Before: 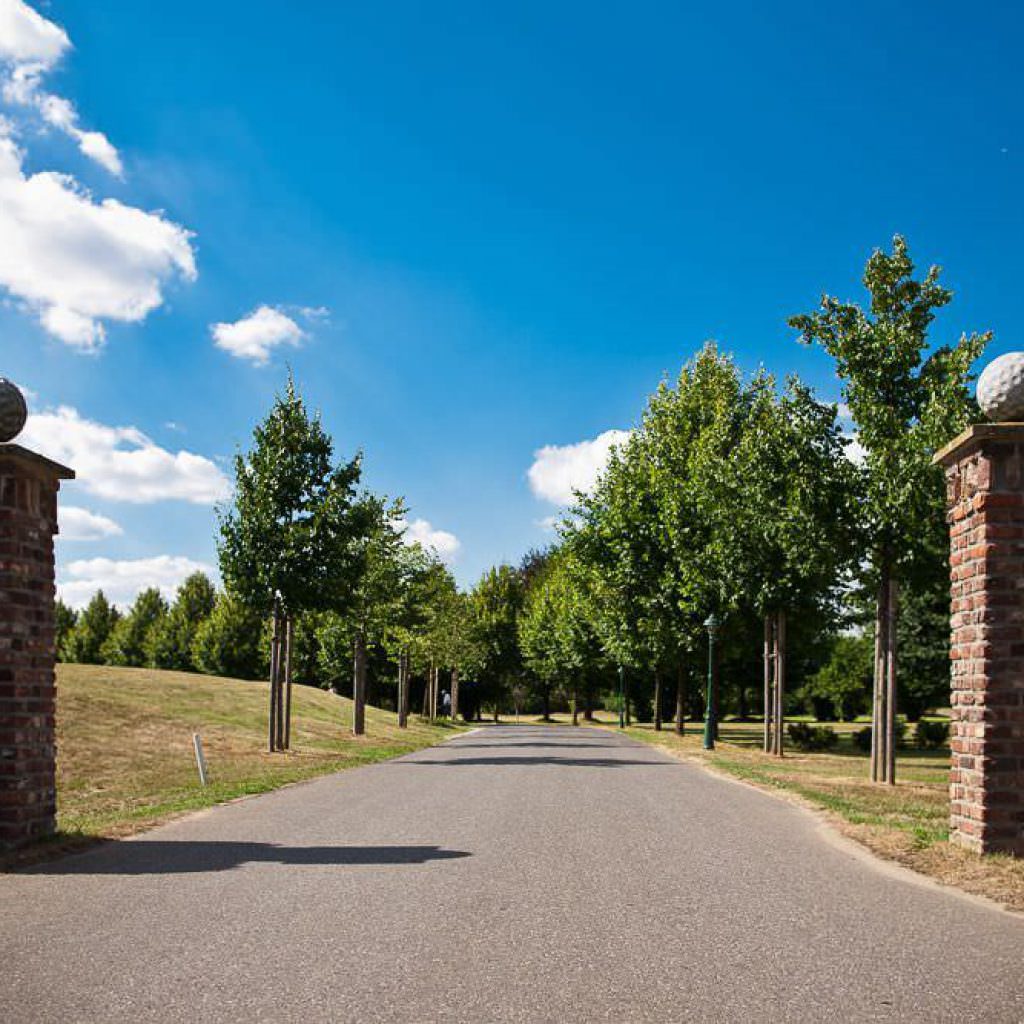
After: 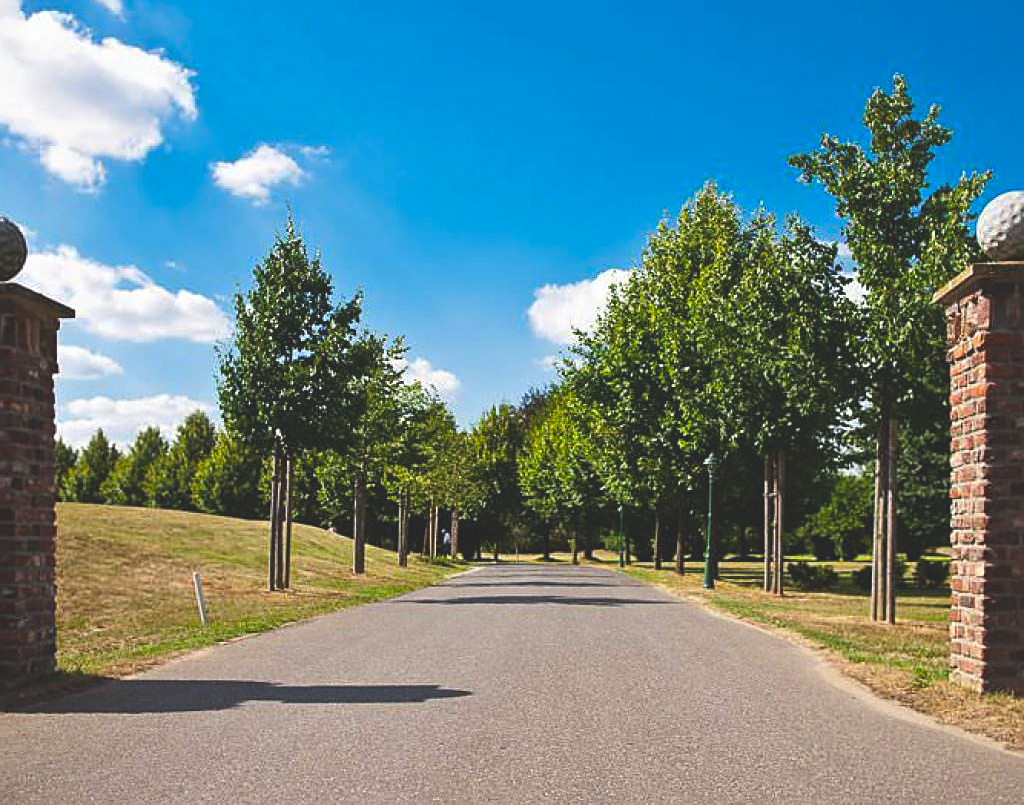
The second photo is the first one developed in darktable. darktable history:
sharpen: on, module defaults
crop and rotate: top 15.775%, bottom 5.544%
color balance rgb: global offset › luminance 1.975%, perceptual saturation grading › global saturation 25.85%
